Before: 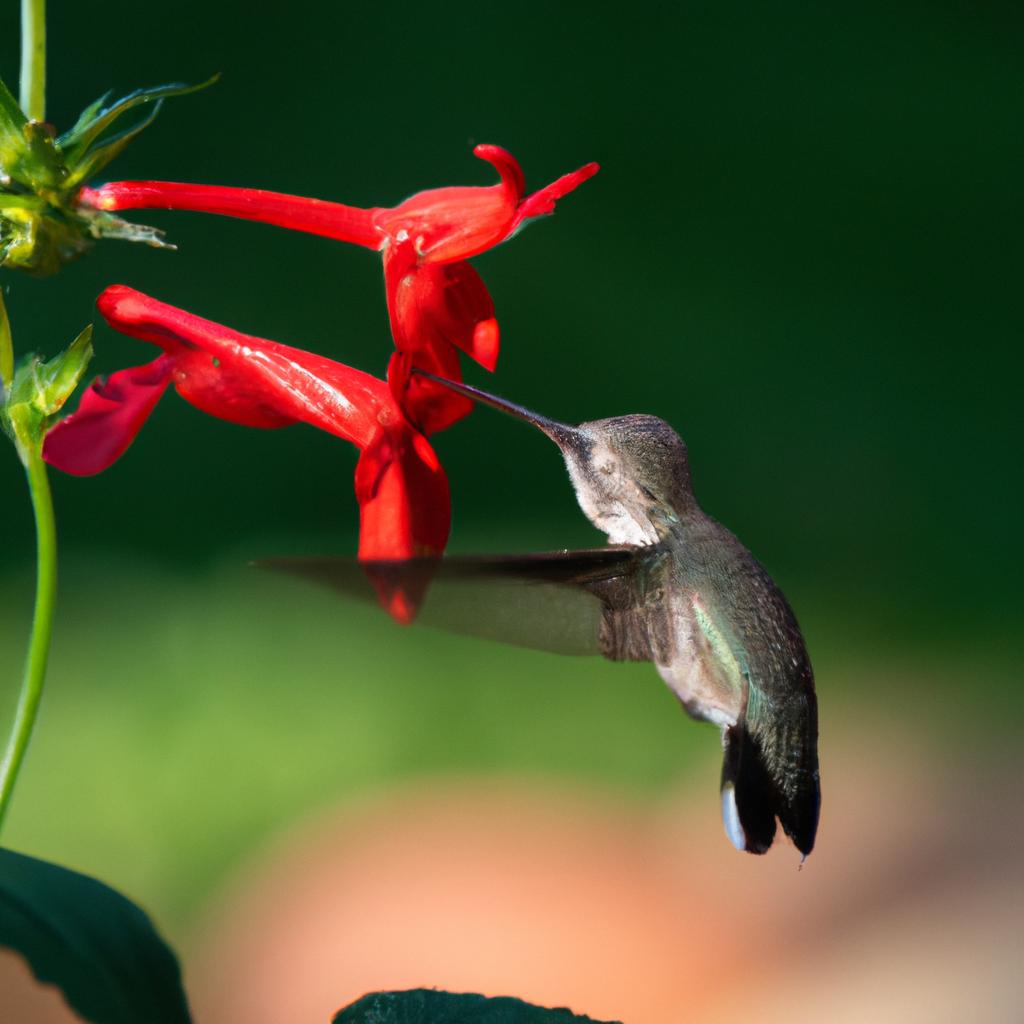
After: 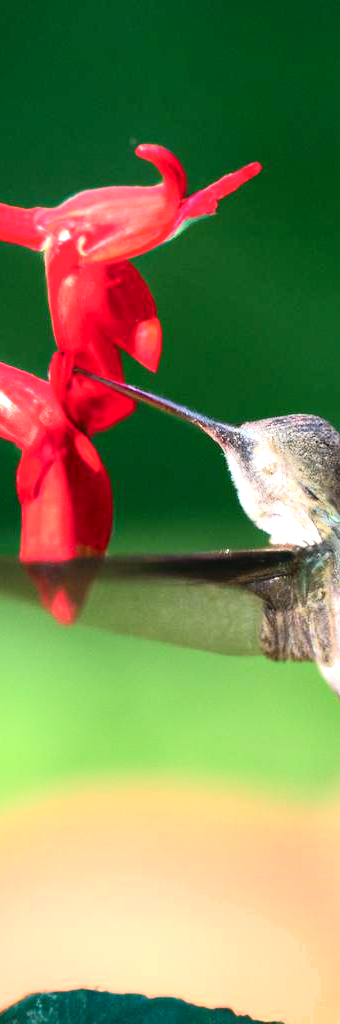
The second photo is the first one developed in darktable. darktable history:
shadows and highlights: radius 336.75, shadows 28.92, soften with gaussian
crop: left 33.09%, right 33.672%
exposure: black level correction 0, exposure 1.405 EV, compensate highlight preservation false
tone curve: curves: ch0 [(0, 0.022) (0.114, 0.096) (0.282, 0.299) (0.456, 0.51) (0.613, 0.693) (0.786, 0.843) (0.999, 0.949)]; ch1 [(0, 0) (0.384, 0.365) (0.463, 0.447) (0.486, 0.474) (0.503, 0.5) (0.535, 0.522) (0.555, 0.546) (0.593, 0.599) (0.755, 0.793) (1, 1)]; ch2 [(0, 0) (0.369, 0.375) (0.449, 0.434) (0.501, 0.5) (0.528, 0.517) (0.561, 0.57) (0.612, 0.631) (0.668, 0.659) (1, 1)], color space Lab, independent channels, preserve colors none
